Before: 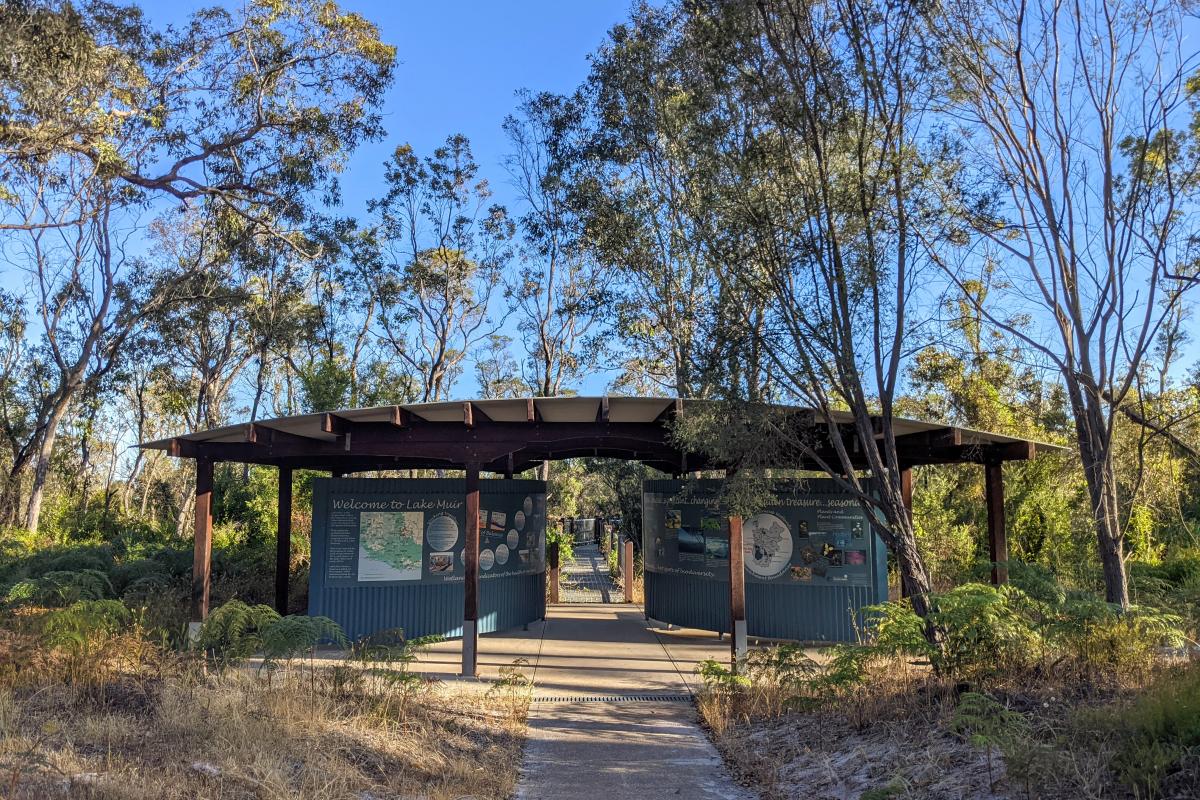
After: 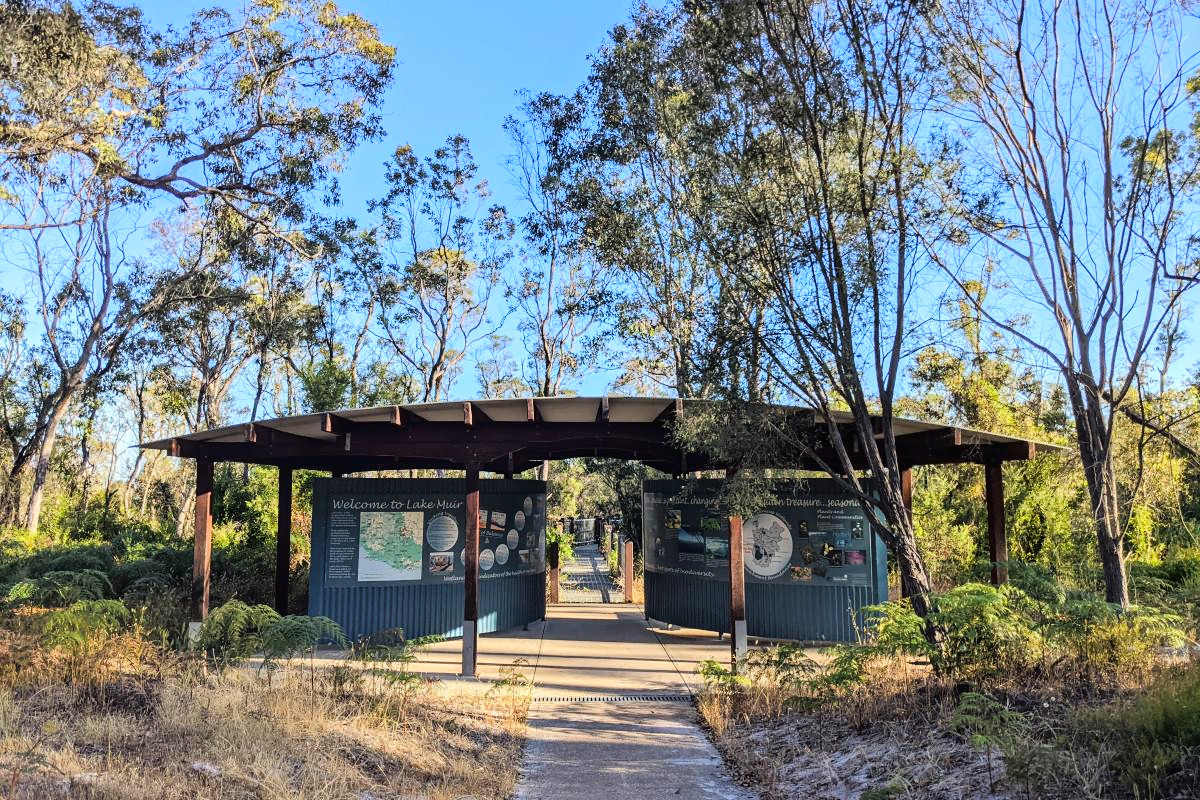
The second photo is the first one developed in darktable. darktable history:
tone curve: curves: ch0 [(0, 0.014) (0.12, 0.096) (0.386, 0.49) (0.54, 0.684) (0.751, 0.855) (0.89, 0.943) (0.998, 0.989)]; ch1 [(0, 0) (0.133, 0.099) (0.437, 0.41) (0.5, 0.5) (0.517, 0.536) (0.548, 0.575) (0.582, 0.639) (0.627, 0.692) (0.836, 0.868) (1, 1)]; ch2 [(0, 0) (0.374, 0.341) (0.456, 0.443) (0.478, 0.49) (0.501, 0.5) (0.528, 0.538) (0.55, 0.6) (0.572, 0.633) (0.702, 0.775) (1, 1)], color space Lab, linked channels, preserve colors none
